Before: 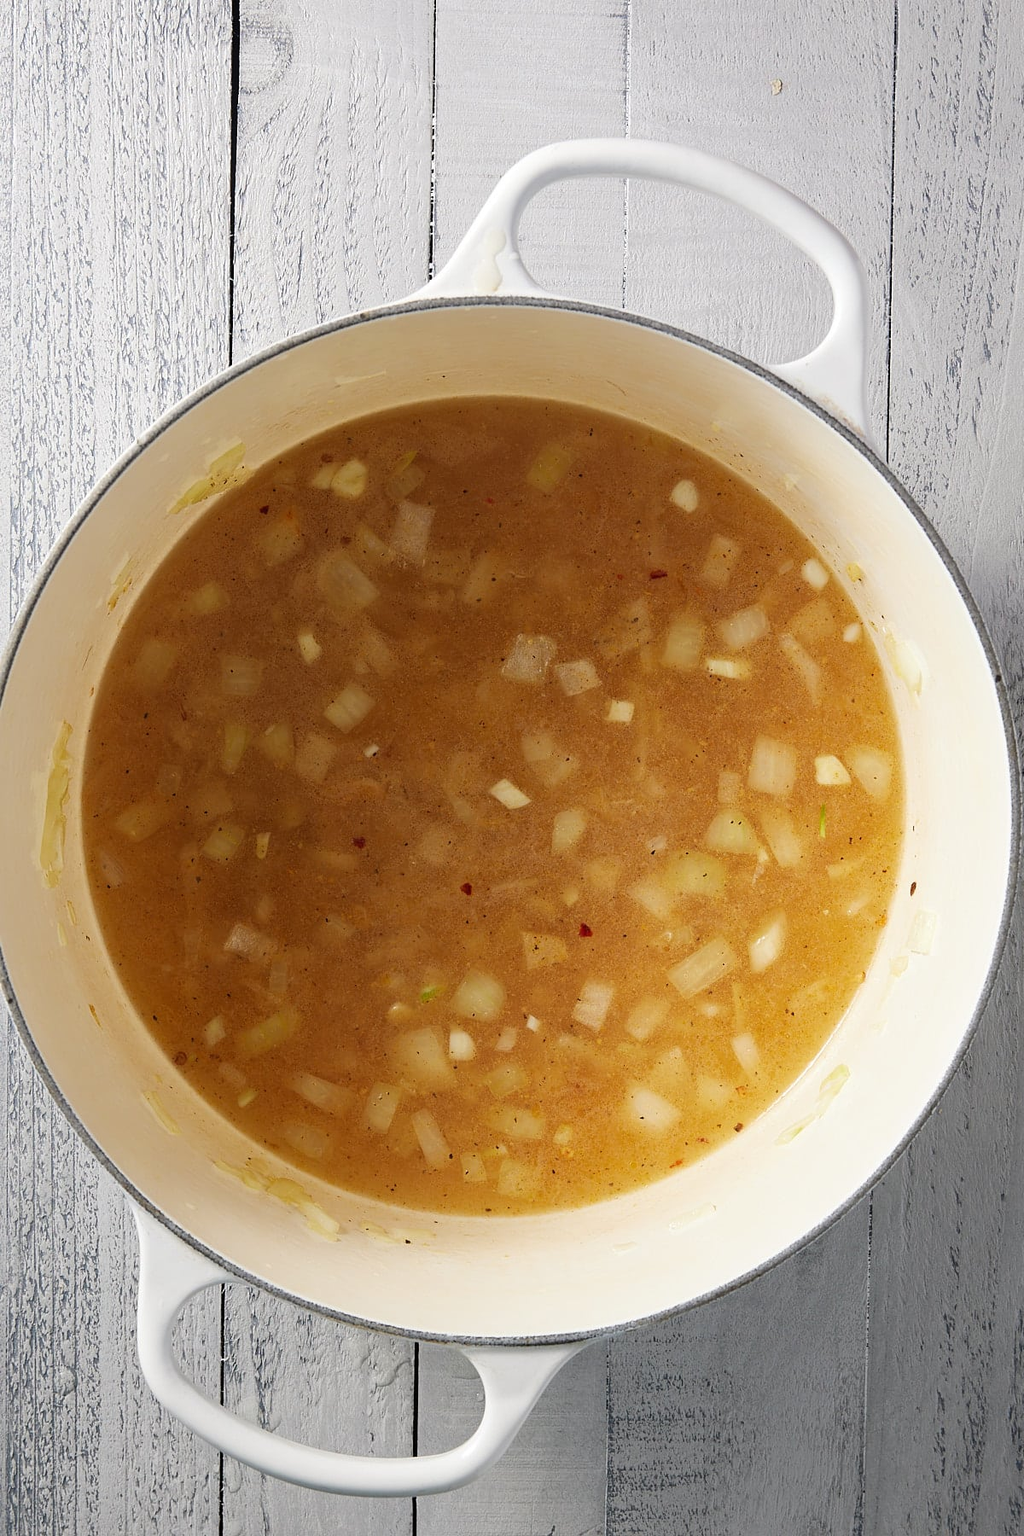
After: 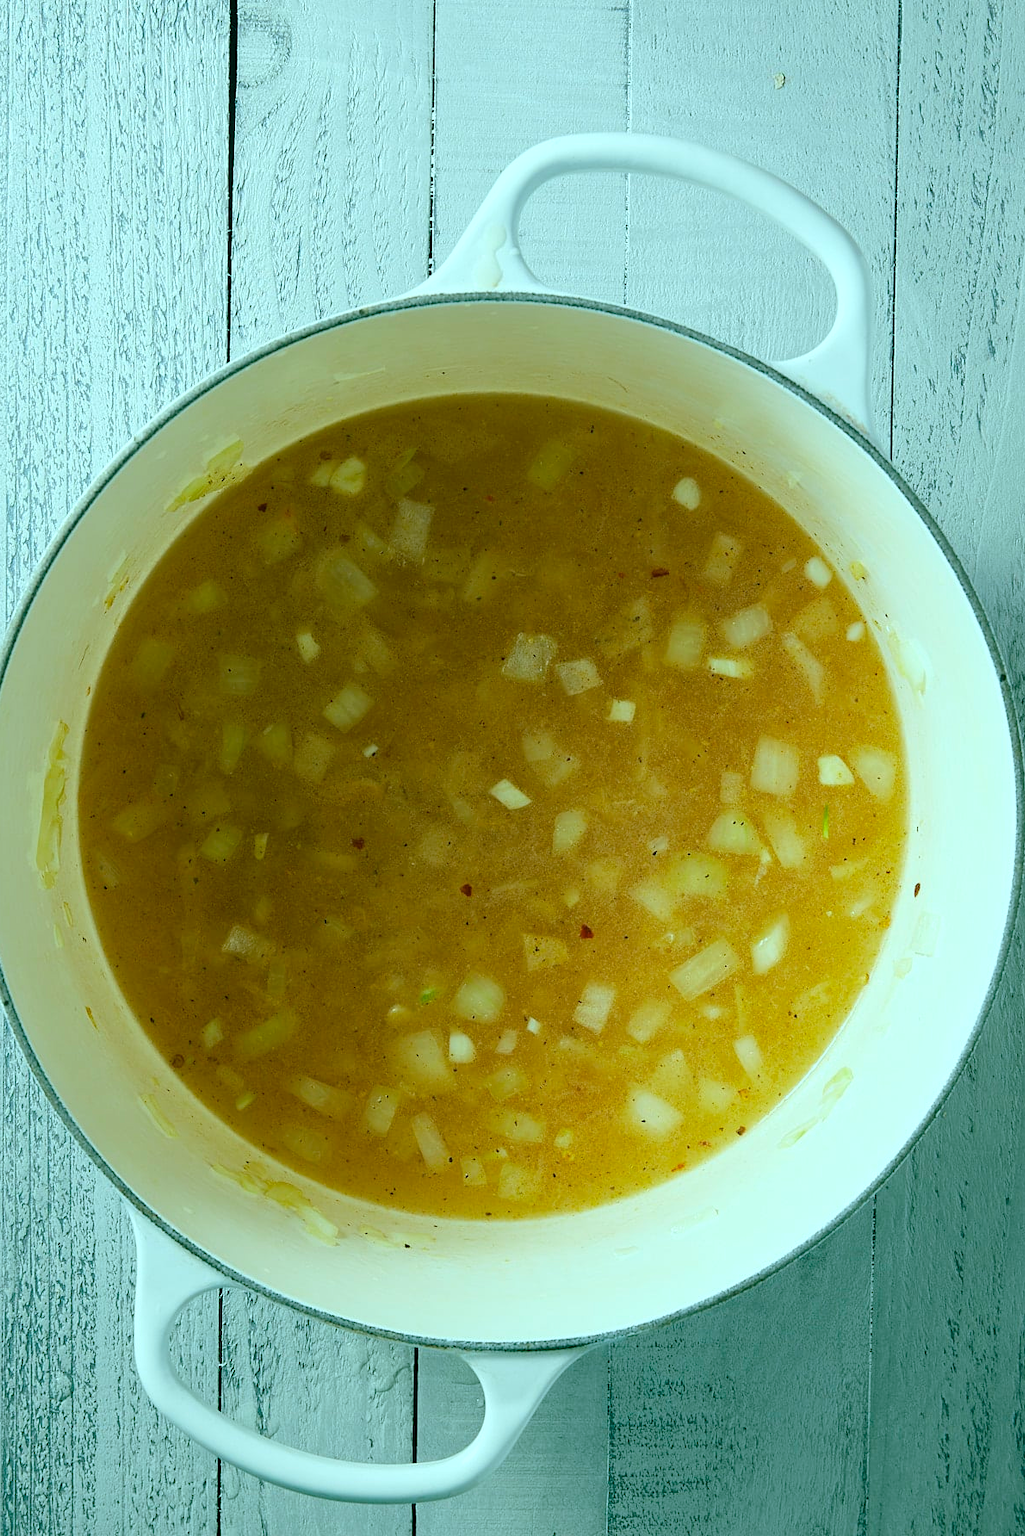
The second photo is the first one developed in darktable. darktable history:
color balance rgb: shadows lift › chroma 11.71%, shadows lift › hue 133.46°, power › chroma 2.15%, power › hue 166.83°, highlights gain › chroma 4%, highlights gain › hue 200.2°, perceptual saturation grading › global saturation 18.05%
crop: left 0.434%, top 0.485%, right 0.244%, bottom 0.386%
